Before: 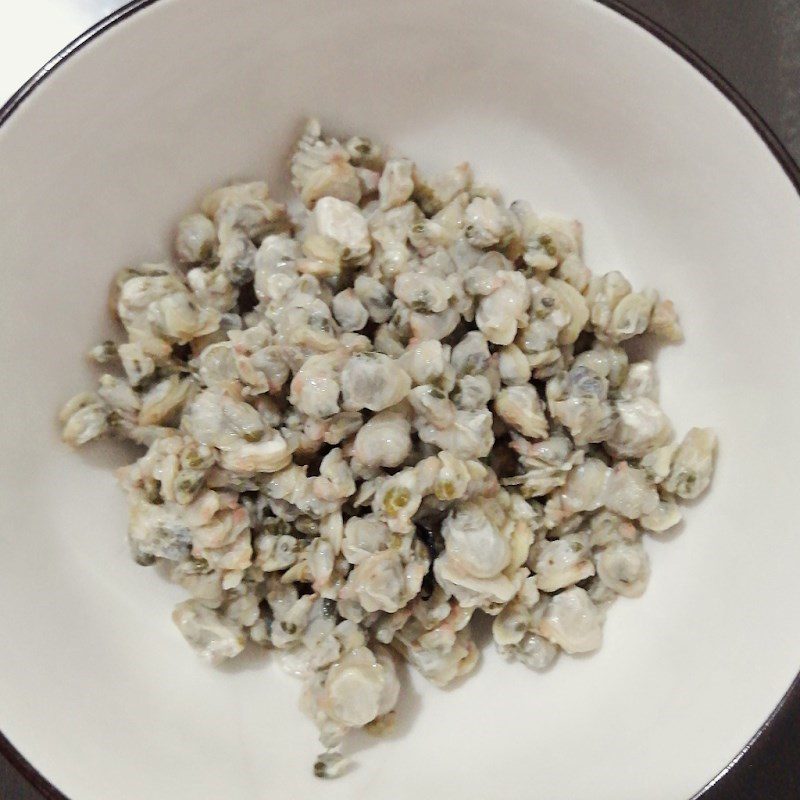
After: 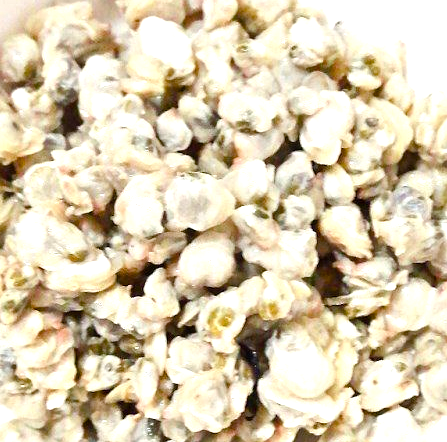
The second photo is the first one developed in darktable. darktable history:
tone equalizer: smoothing 1
color balance rgb: shadows lift › luminance -10.281%, linear chroma grading › global chroma 14.674%, perceptual saturation grading › global saturation 20%, perceptual saturation grading › highlights -50.103%, perceptual saturation grading › shadows 30.803%, perceptual brilliance grading › global brilliance 12.169%, global vibrance 20%
crop and rotate: left 22.034%, top 22.513%, right 22.074%, bottom 22.2%
exposure: black level correction 0, exposure 0.697 EV, compensate highlight preservation false
levels: black 0.069%
